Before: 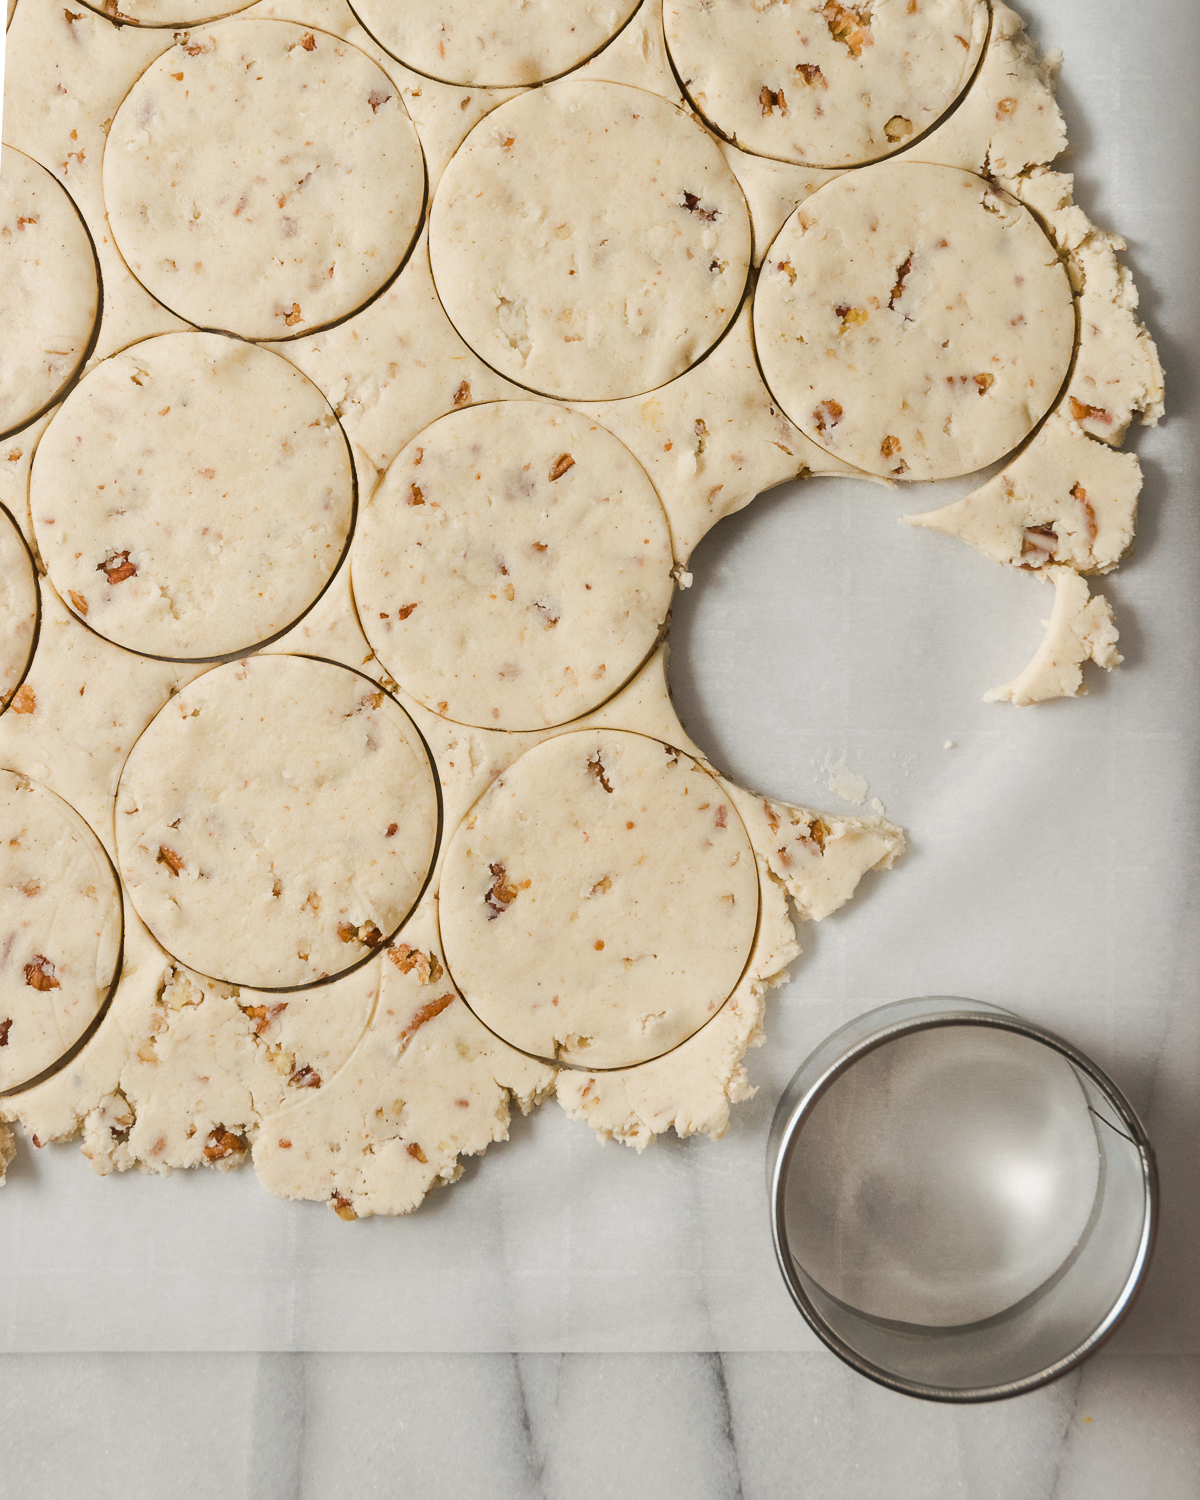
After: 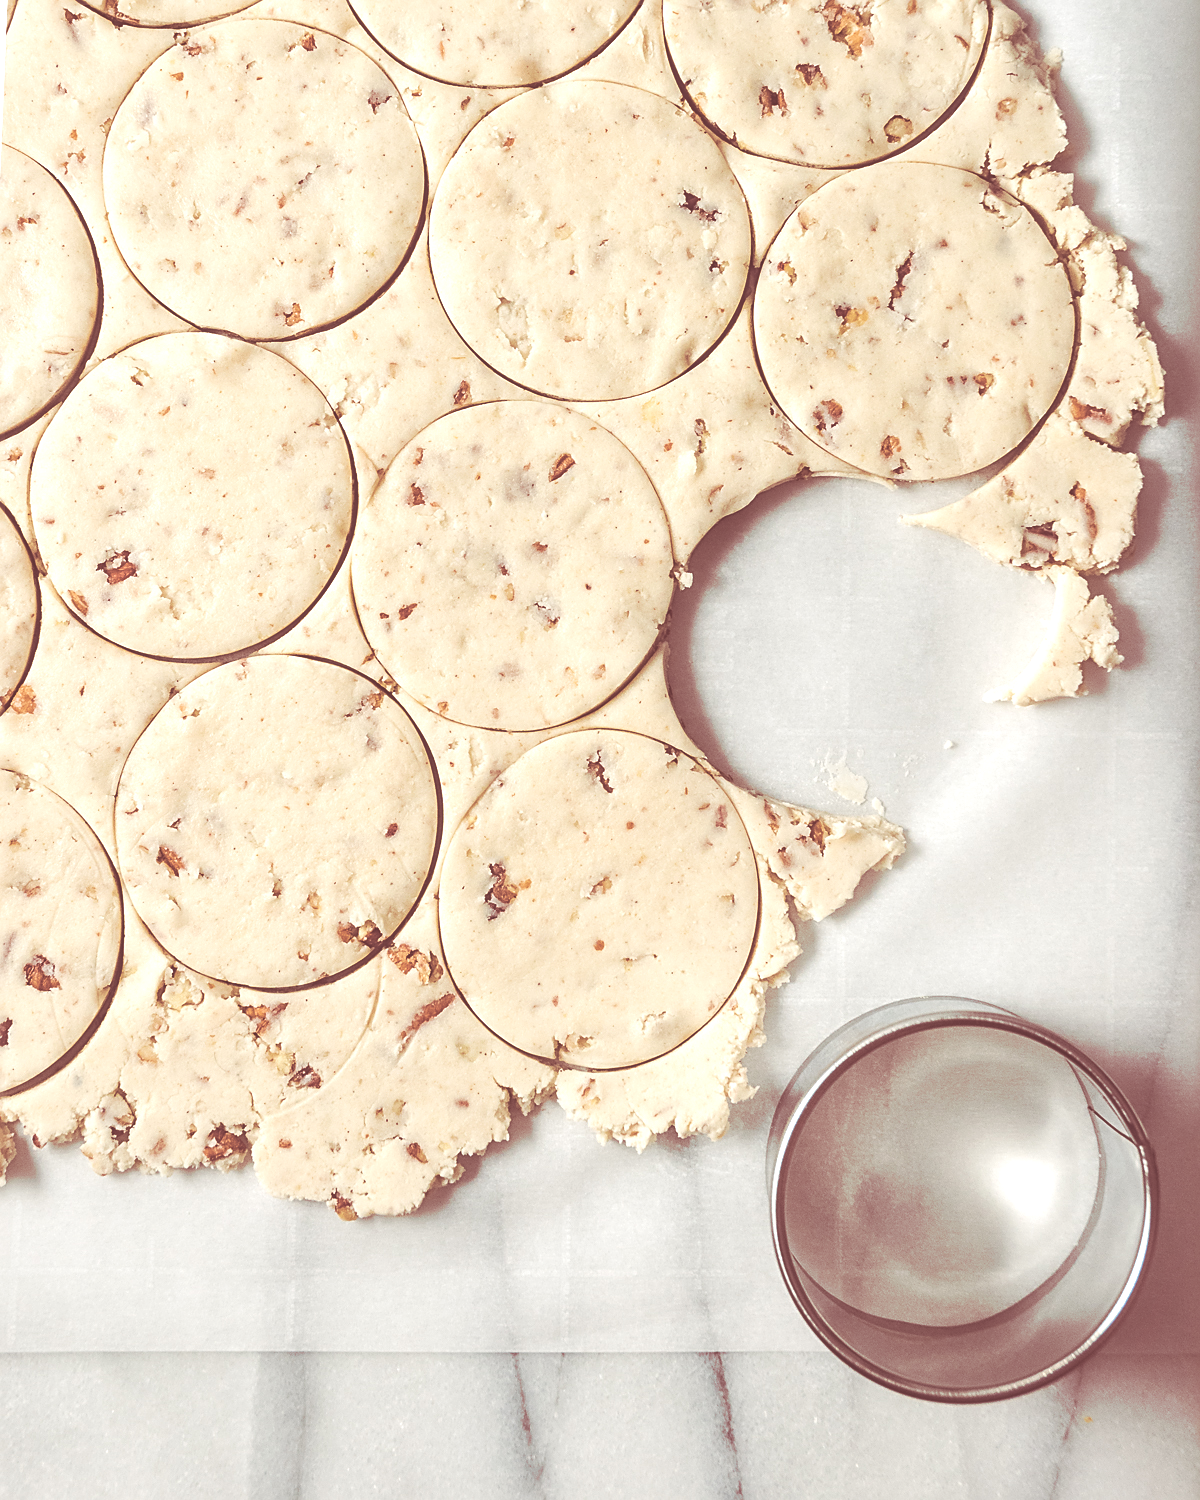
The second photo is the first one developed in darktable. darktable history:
sharpen: on, module defaults
split-toning: highlights › hue 187.2°, highlights › saturation 0.83, balance -68.05, compress 56.43%
exposure: black level correction -0.071, exposure 0.5 EV, compensate highlight preservation false
local contrast: on, module defaults
